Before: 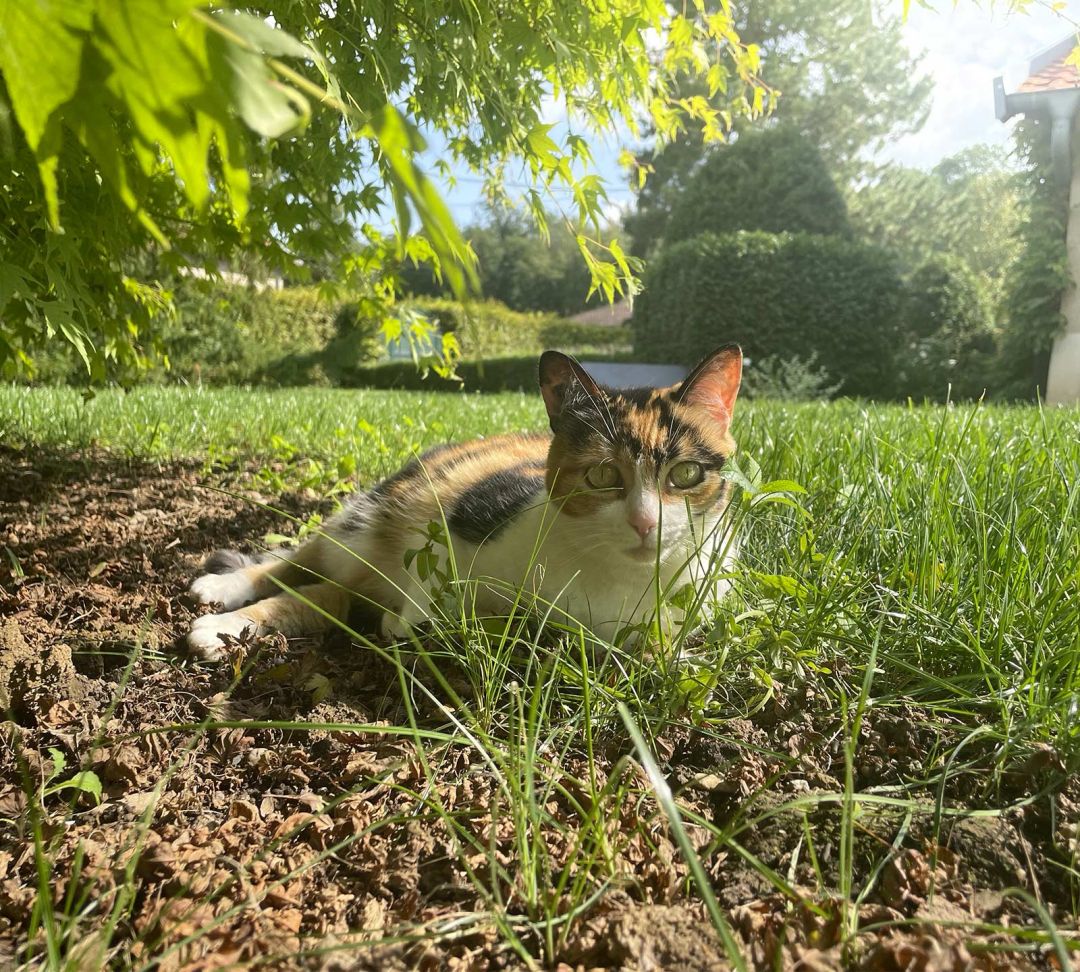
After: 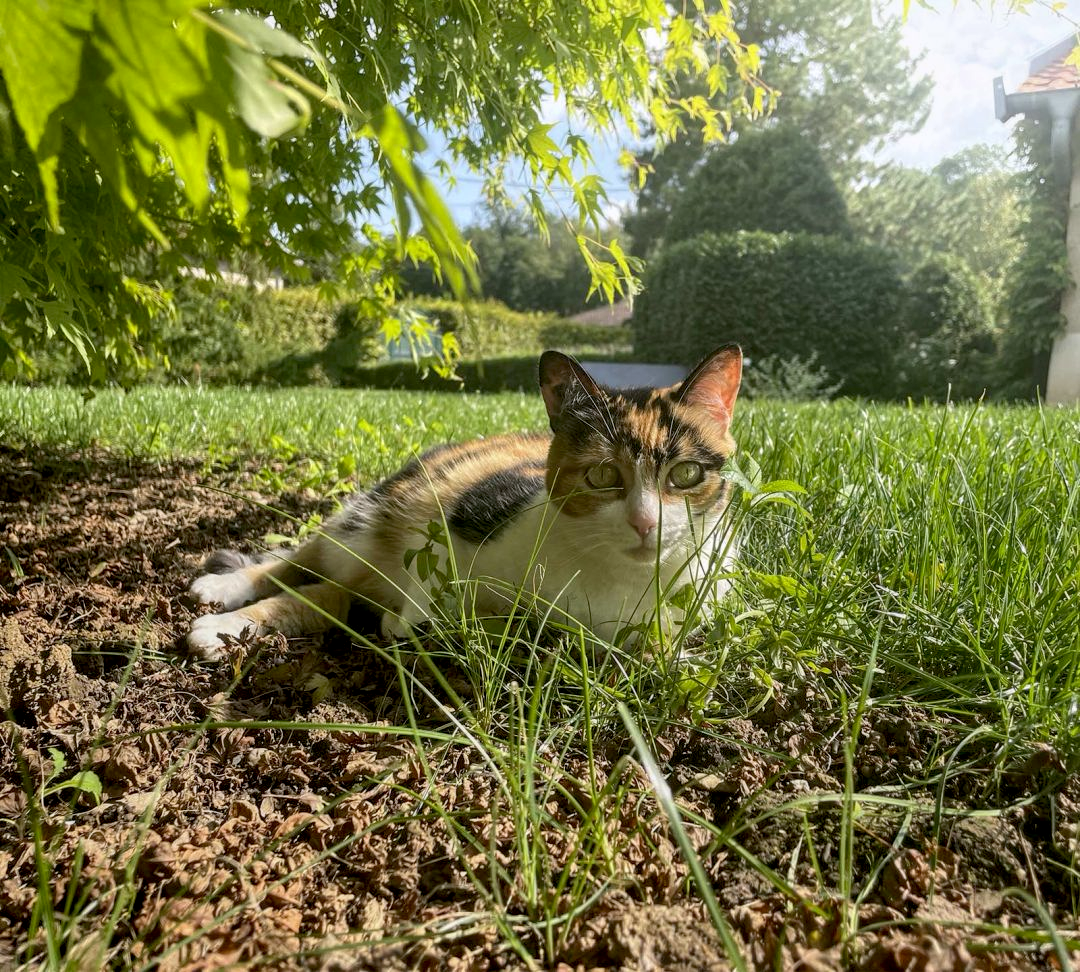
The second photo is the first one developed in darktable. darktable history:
local contrast: on, module defaults
exposure: black level correction 0.009, exposure -0.159 EV, compensate highlight preservation false
white balance: red 1.004, blue 1.024
